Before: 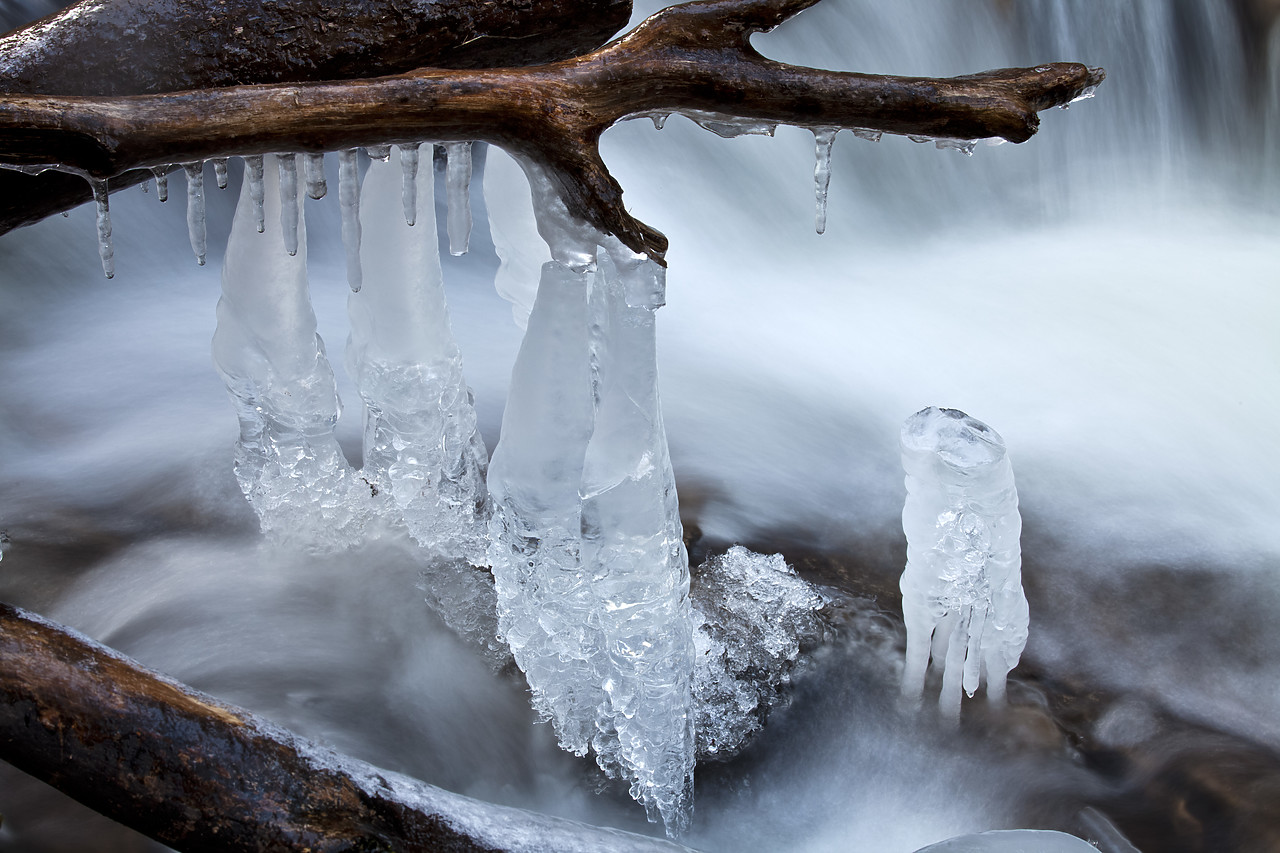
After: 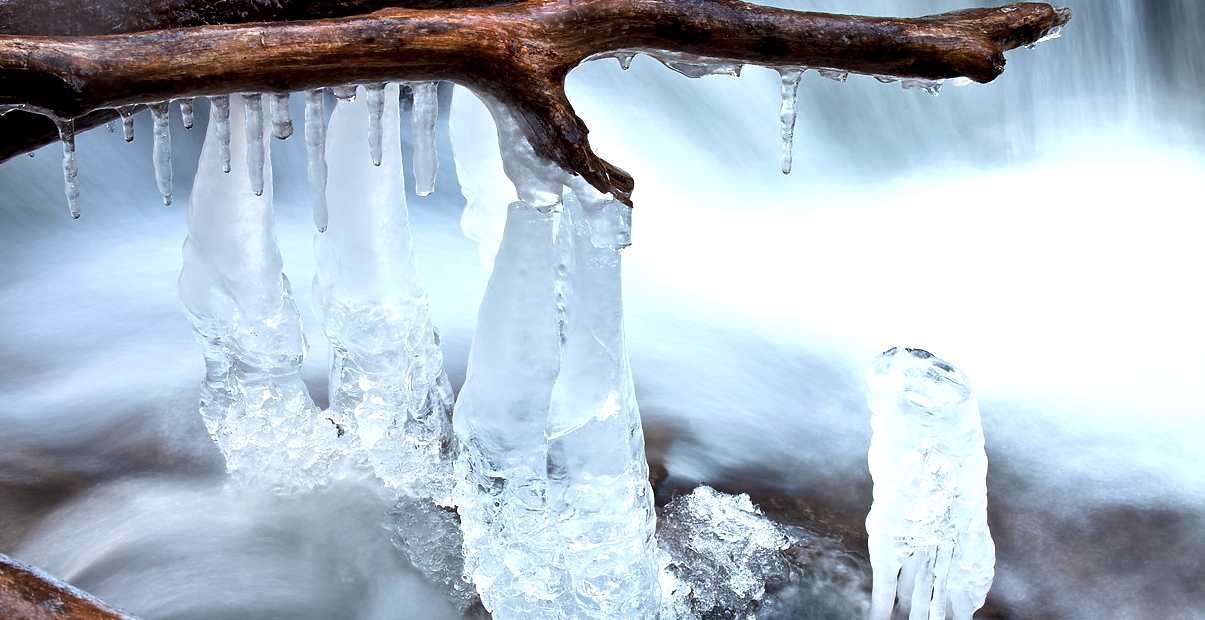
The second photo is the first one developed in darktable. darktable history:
crop: left 2.704%, top 7.058%, right 3.114%, bottom 20.254%
shadows and highlights: shadows 37.72, highlights -26.63, soften with gaussian
exposure: exposure 0.742 EV, compensate highlight preservation false
